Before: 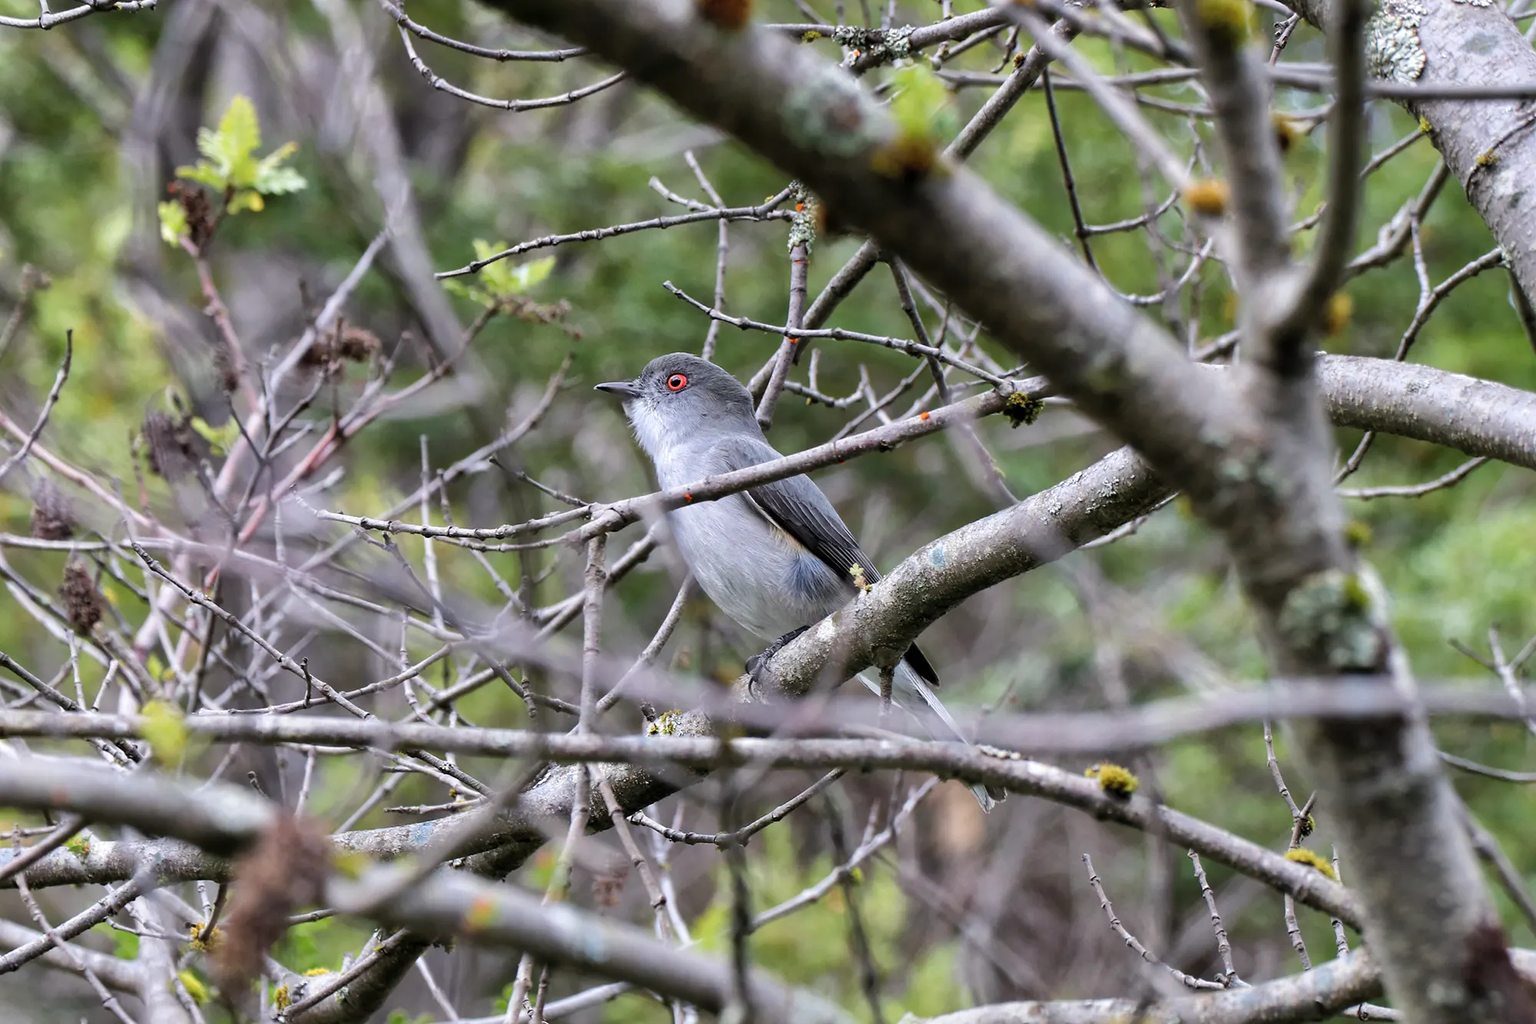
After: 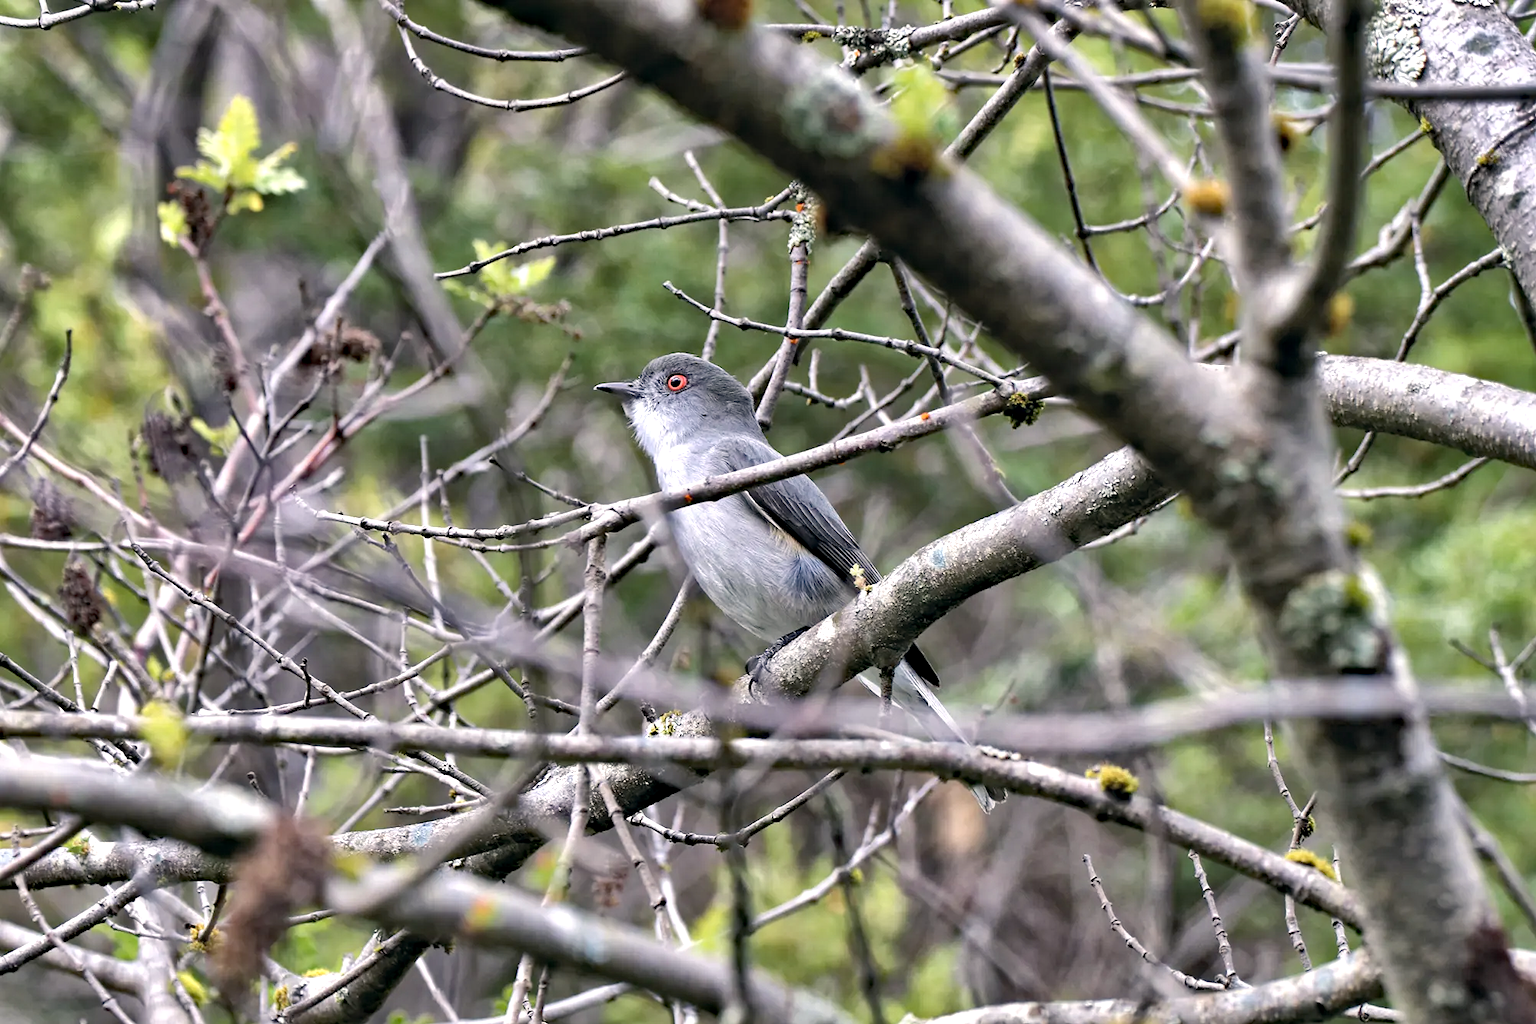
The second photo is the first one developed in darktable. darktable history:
exposure: black level correction 0.001, exposure 0.499 EV, compensate exposure bias true, compensate highlight preservation false
color correction: highlights a* 2.9, highlights b* 5, shadows a* -2.59, shadows b* -4.96, saturation 0.766
haze removal: strength 0.29, distance 0.257, compatibility mode true, adaptive false
shadows and highlights: shadows 20.75, highlights -81.37, soften with gaussian
crop and rotate: left 0.08%, bottom 0.008%
